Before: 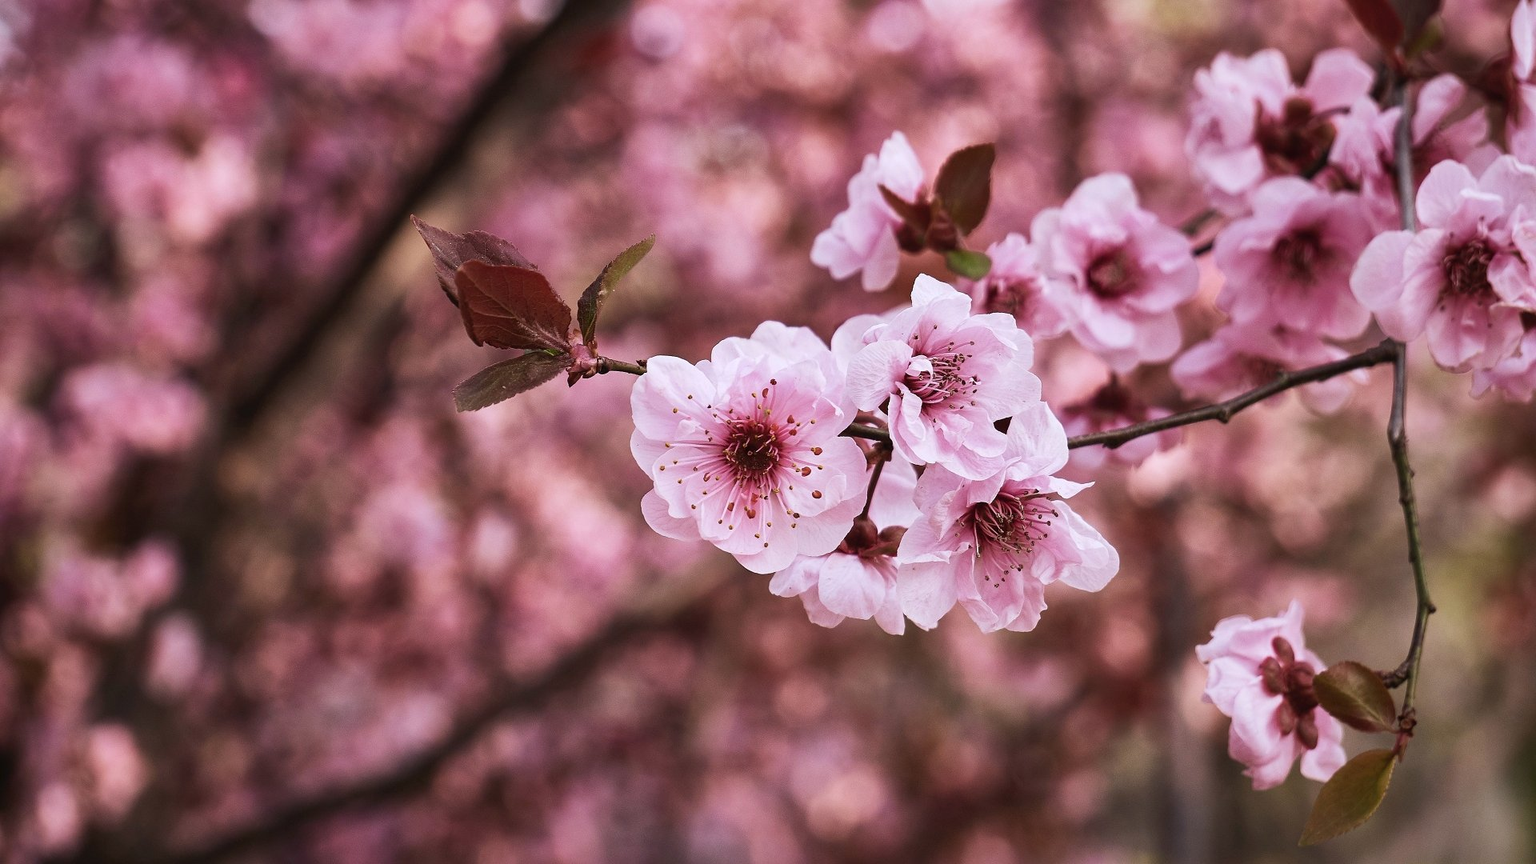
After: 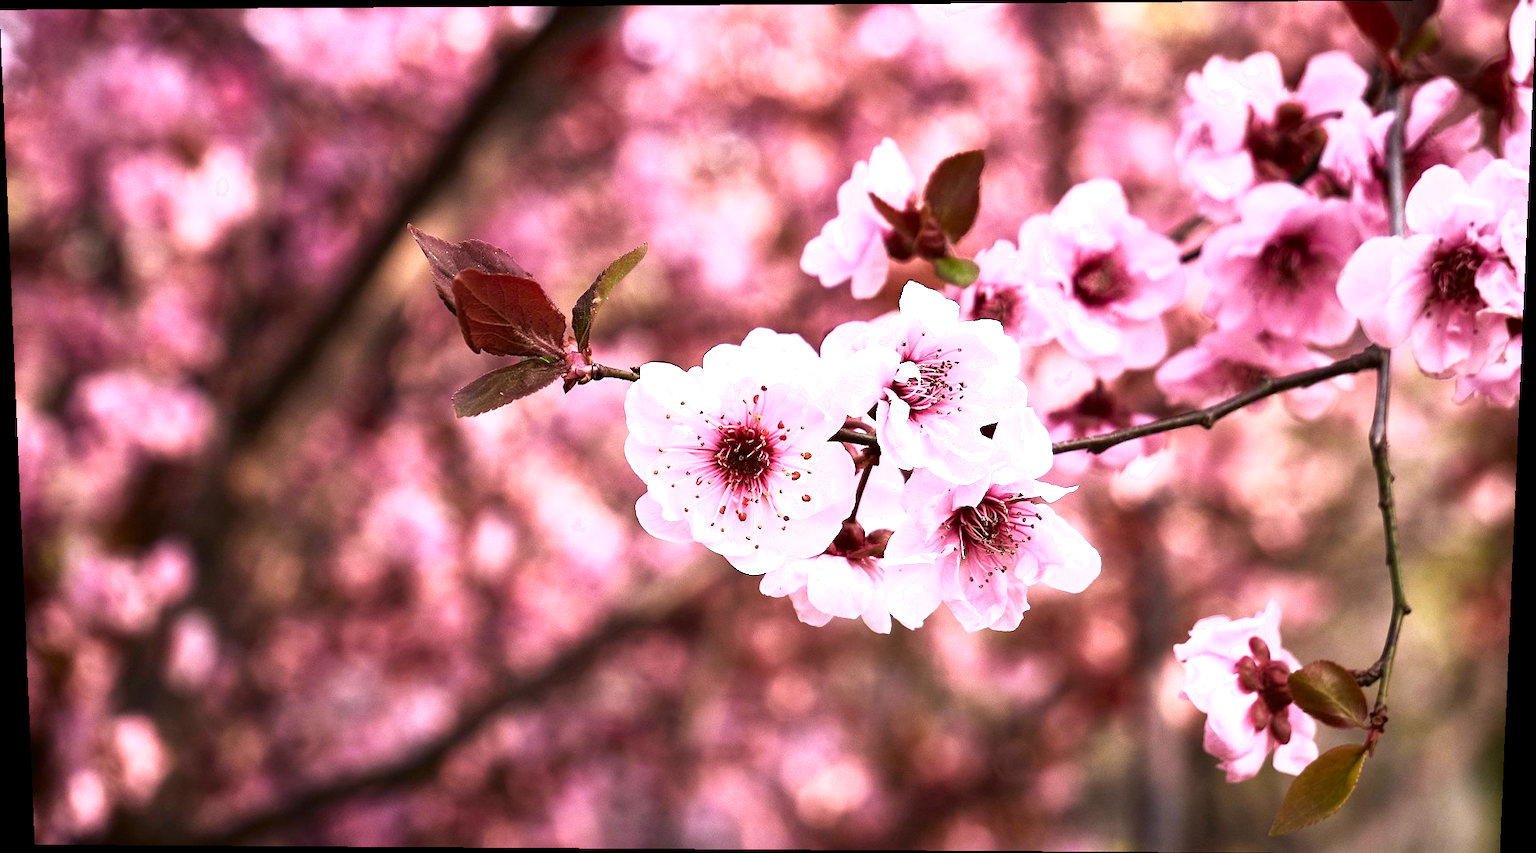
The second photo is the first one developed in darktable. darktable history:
color balance: contrast 6.48%, output saturation 113.3%
exposure: exposure 0.766 EV, compensate highlight preservation false
shadows and highlights: shadows -62.32, white point adjustment -5.22, highlights 61.59
rotate and perspective: lens shift (vertical) 0.048, lens shift (horizontal) -0.024, automatic cropping off
